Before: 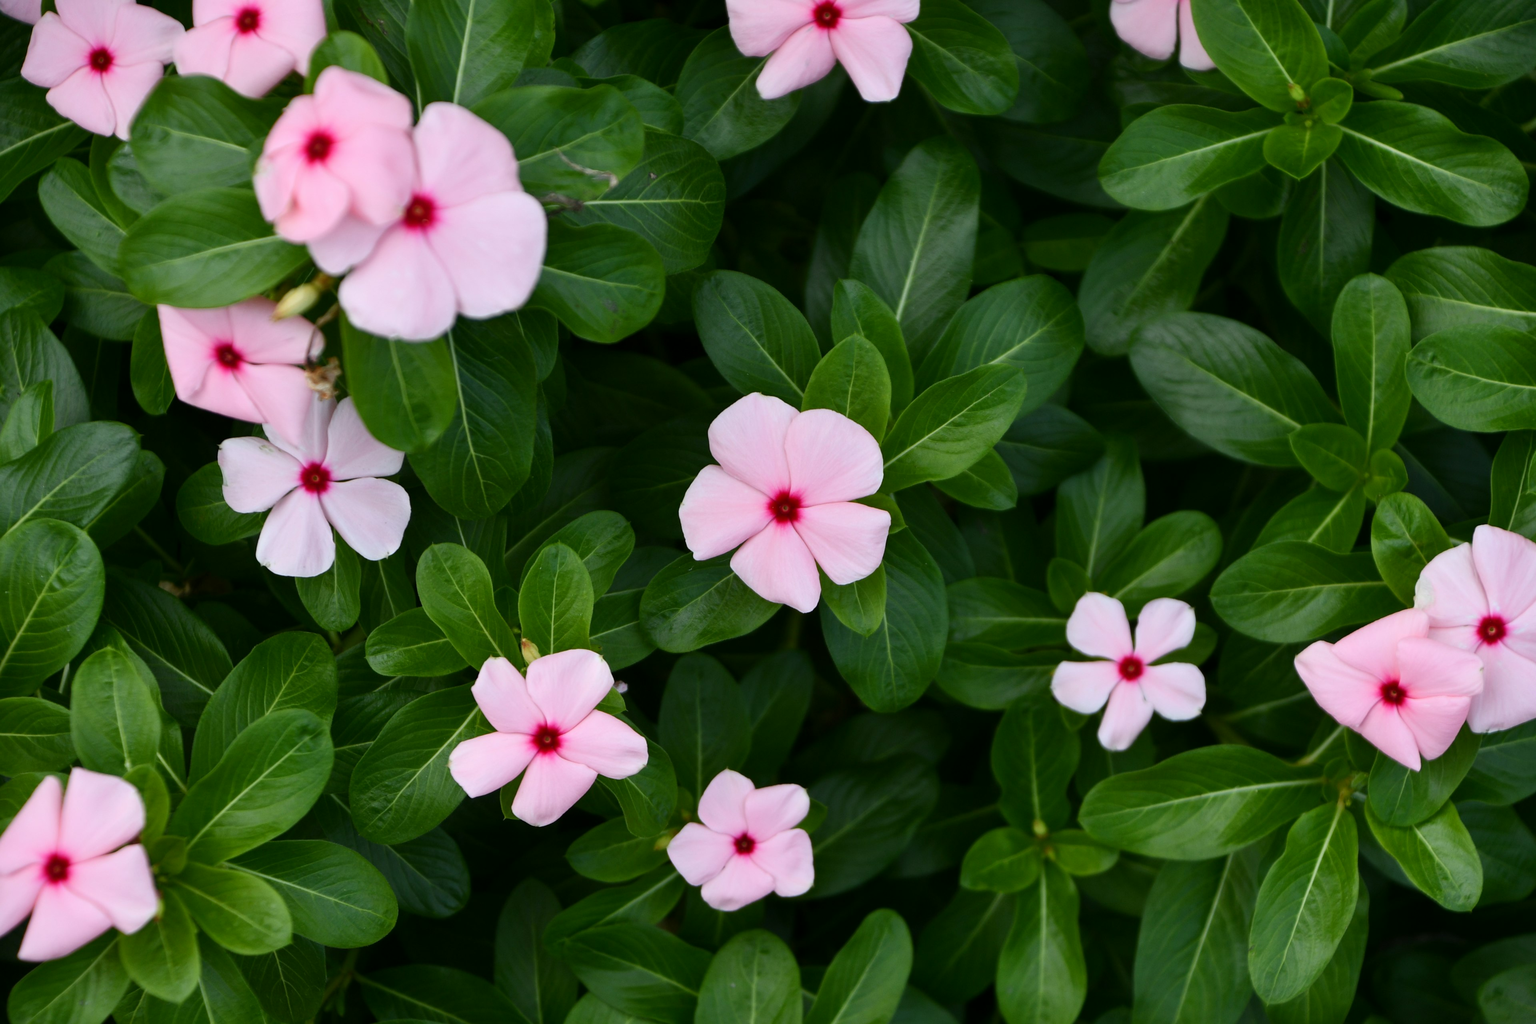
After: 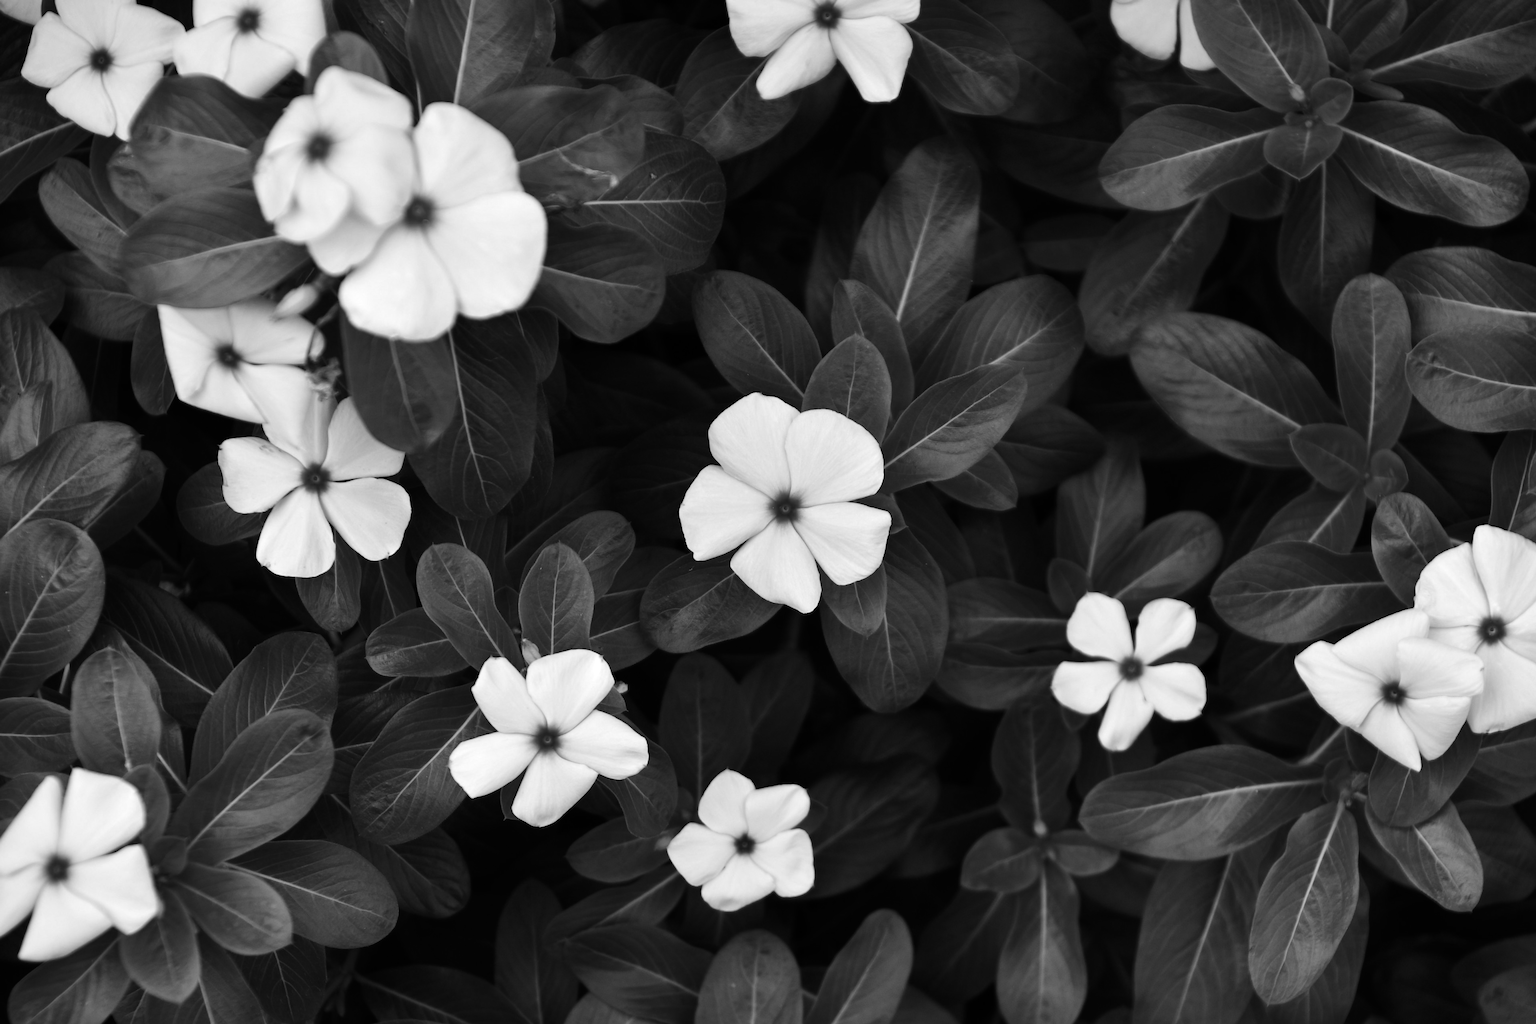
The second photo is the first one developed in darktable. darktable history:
color calibration: output gray [0.21, 0.42, 0.37, 0], illuminant same as pipeline (D50), adaptation XYZ, x 0.346, y 0.357, temperature 5012.04 K
tone equalizer: -8 EV -0.433 EV, -7 EV -0.416 EV, -6 EV -0.36 EV, -5 EV -0.259 EV, -3 EV 0.196 EV, -2 EV 0.305 EV, -1 EV 0.386 EV, +0 EV 0.408 EV, edges refinement/feathering 500, mask exposure compensation -1.57 EV, preserve details no
